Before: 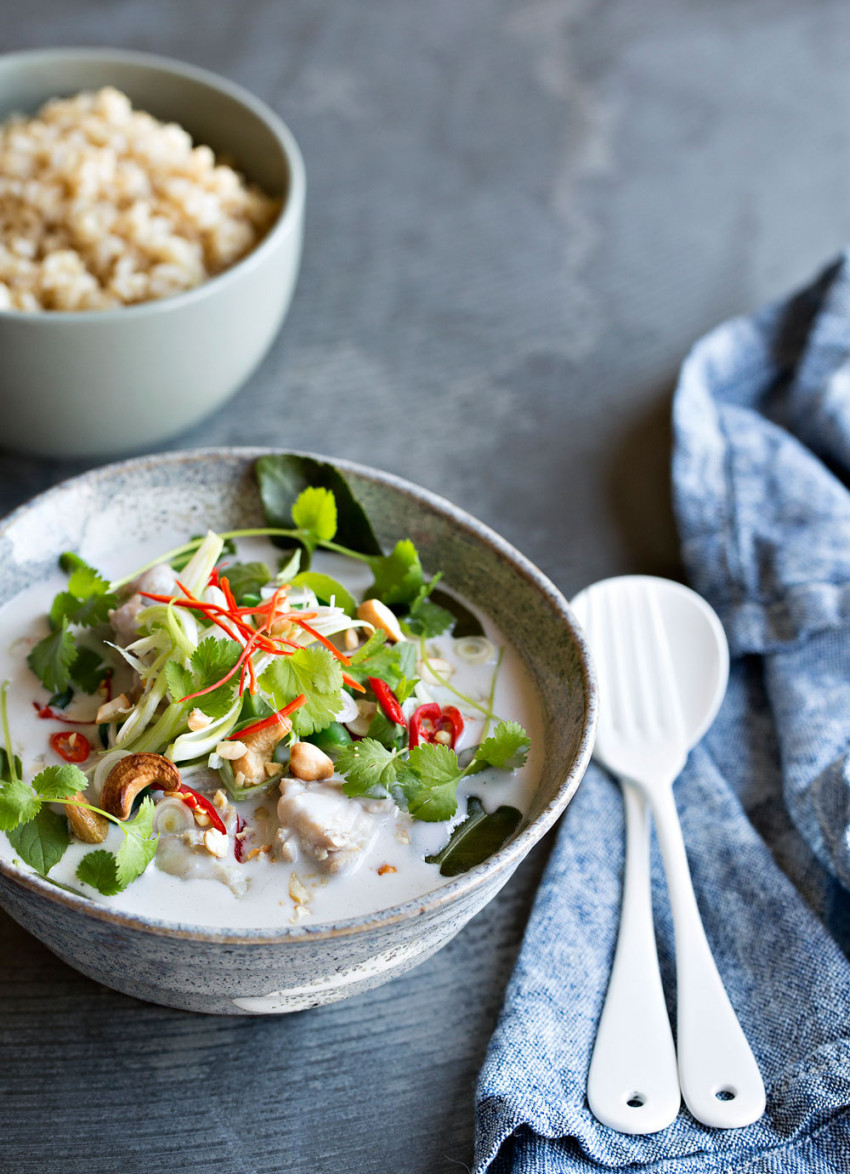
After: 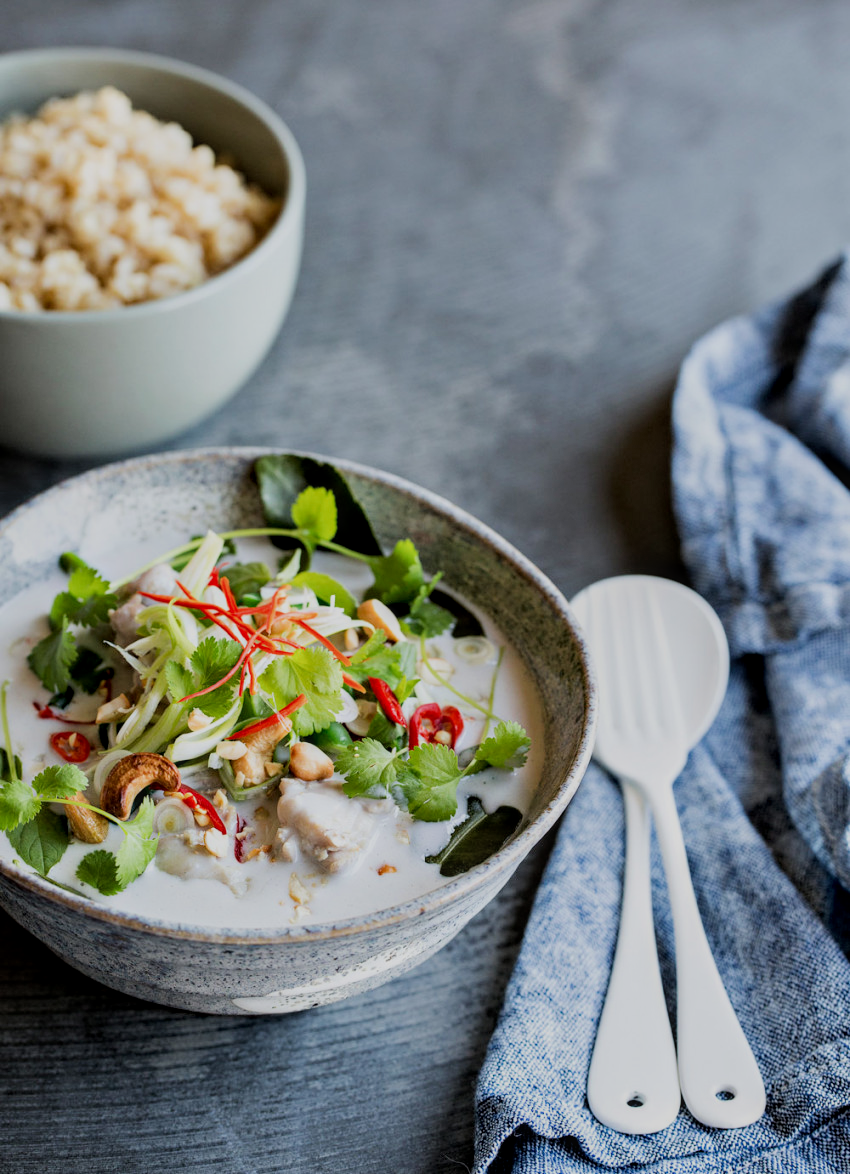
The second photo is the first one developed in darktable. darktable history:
filmic rgb: black relative exposure -8.54 EV, white relative exposure 5.52 EV, hardness 3.39, contrast 1.016
local contrast: on, module defaults
